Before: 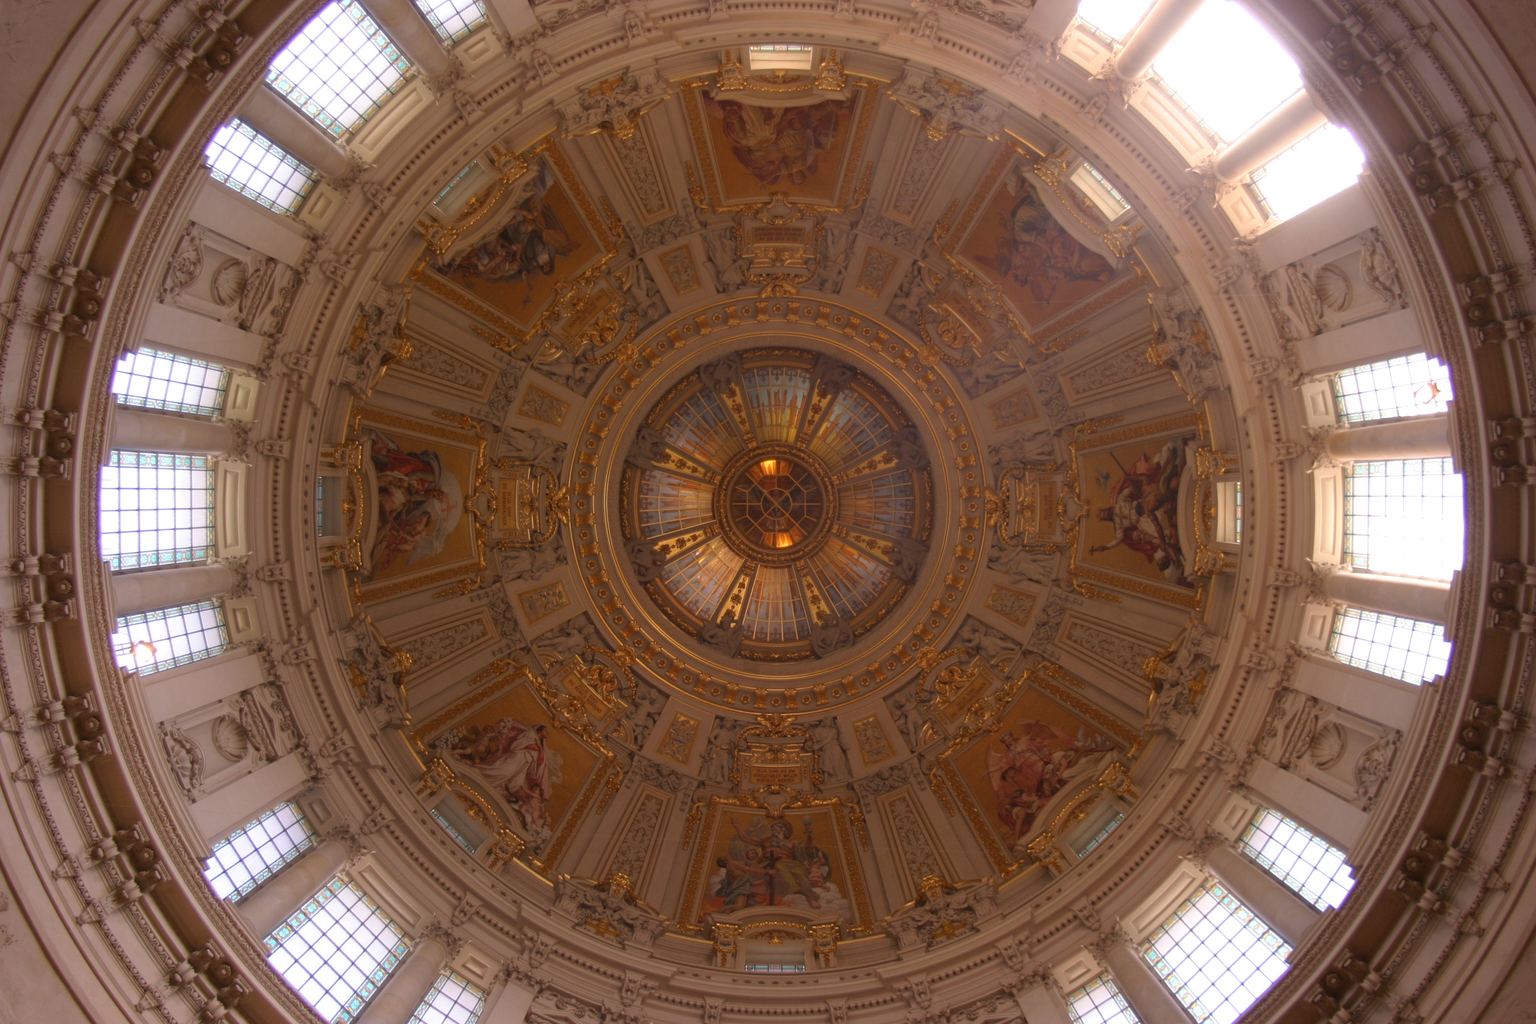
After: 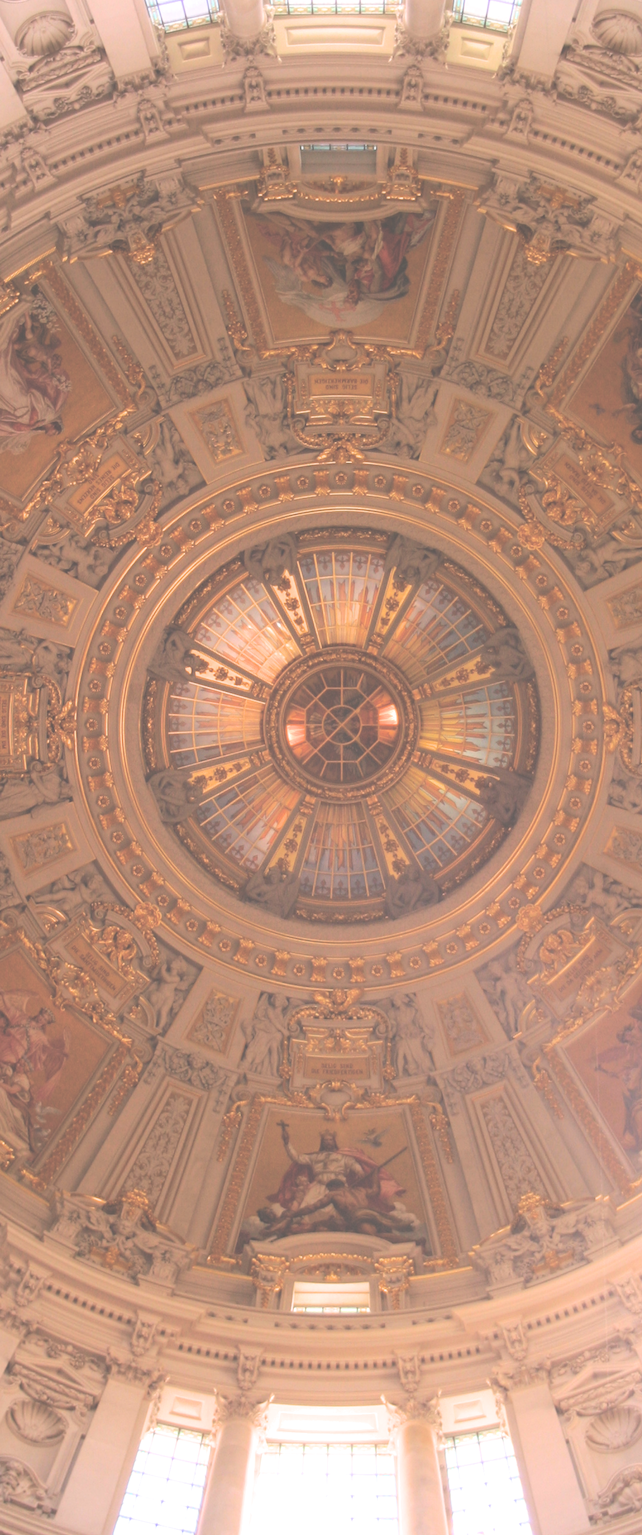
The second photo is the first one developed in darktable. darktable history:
color balance rgb: power › hue 312.61°, linear chroma grading › global chroma 14.835%, perceptual saturation grading › global saturation 0.448%, global vibrance 32.634%
filmic rgb: black relative exposure -5.28 EV, white relative exposure 2.87 EV, dynamic range scaling -37.65%, hardness 3.99, contrast 1.618, highlights saturation mix -0.772%, color science v6 (2022)
tone equalizer: -8 EV -0.433 EV, -7 EV -0.414 EV, -6 EV -0.362 EV, -5 EV -0.19 EV, -3 EV 0.208 EV, -2 EV 0.315 EV, -1 EV 0.369 EV, +0 EV 0.394 EV
exposure: black level correction -0.069, exposure 0.503 EV, compensate highlight preservation false
crop and rotate: angle 0.024°, left 24.408%, top 13.244%, right 25.936%, bottom 7.663%
